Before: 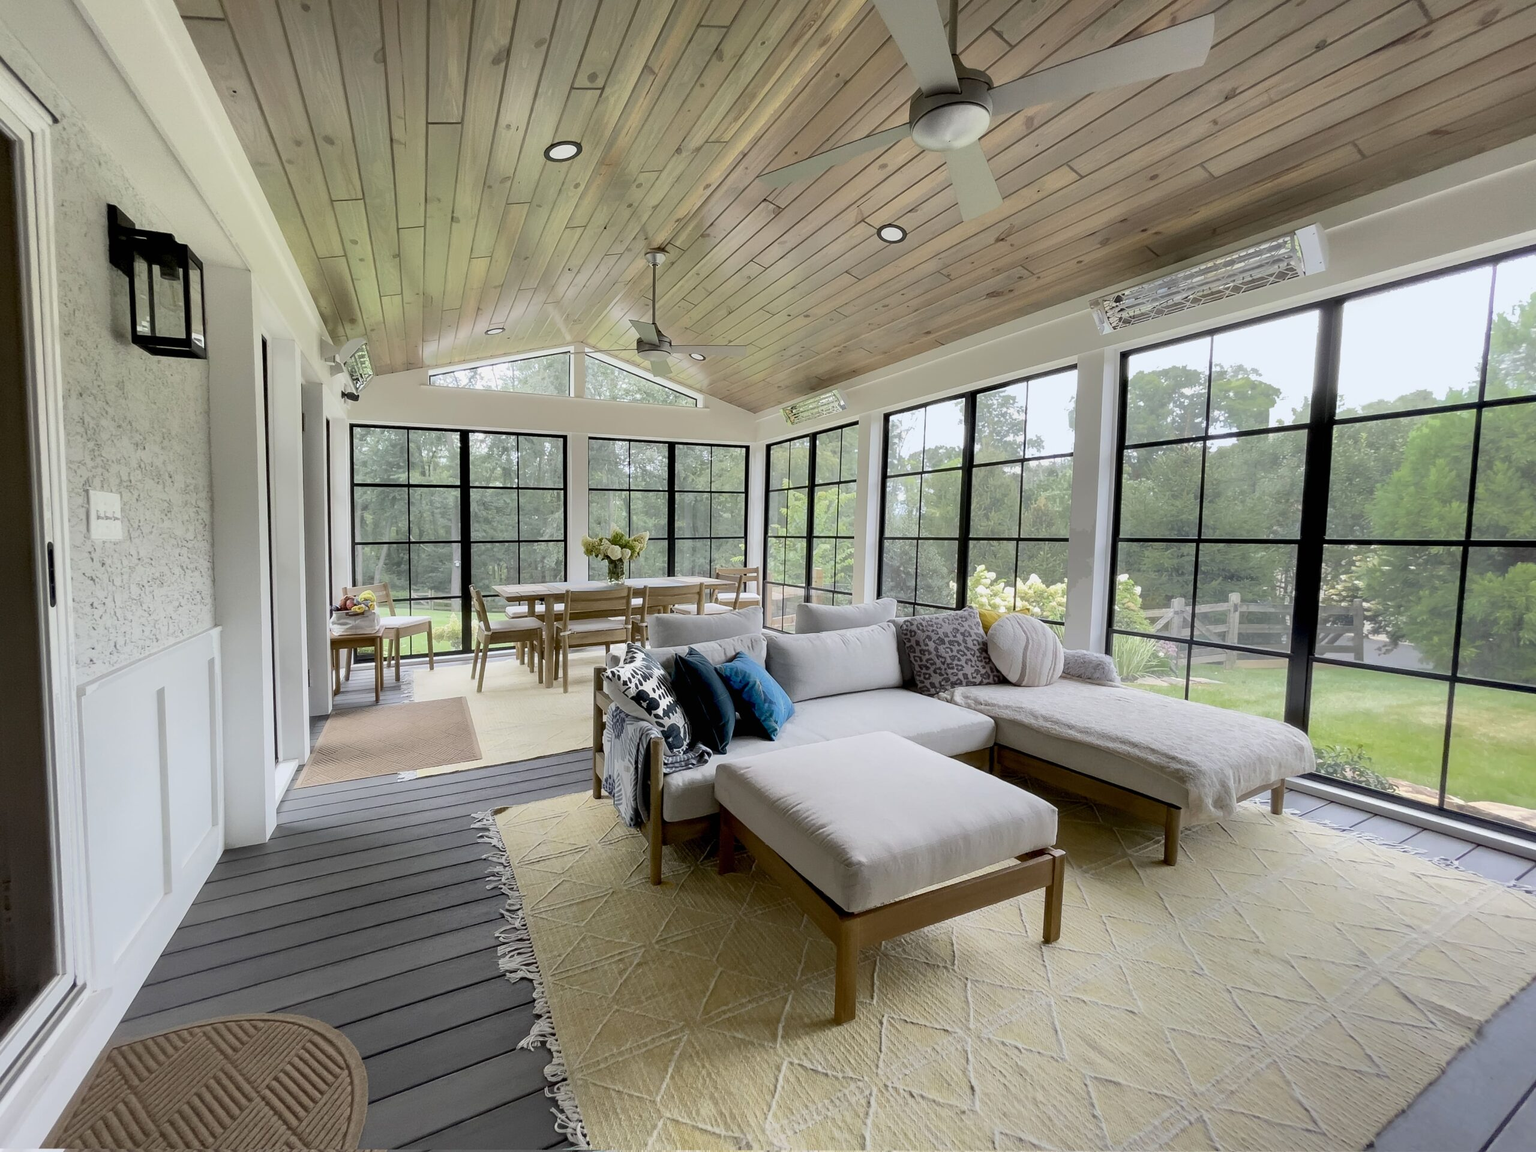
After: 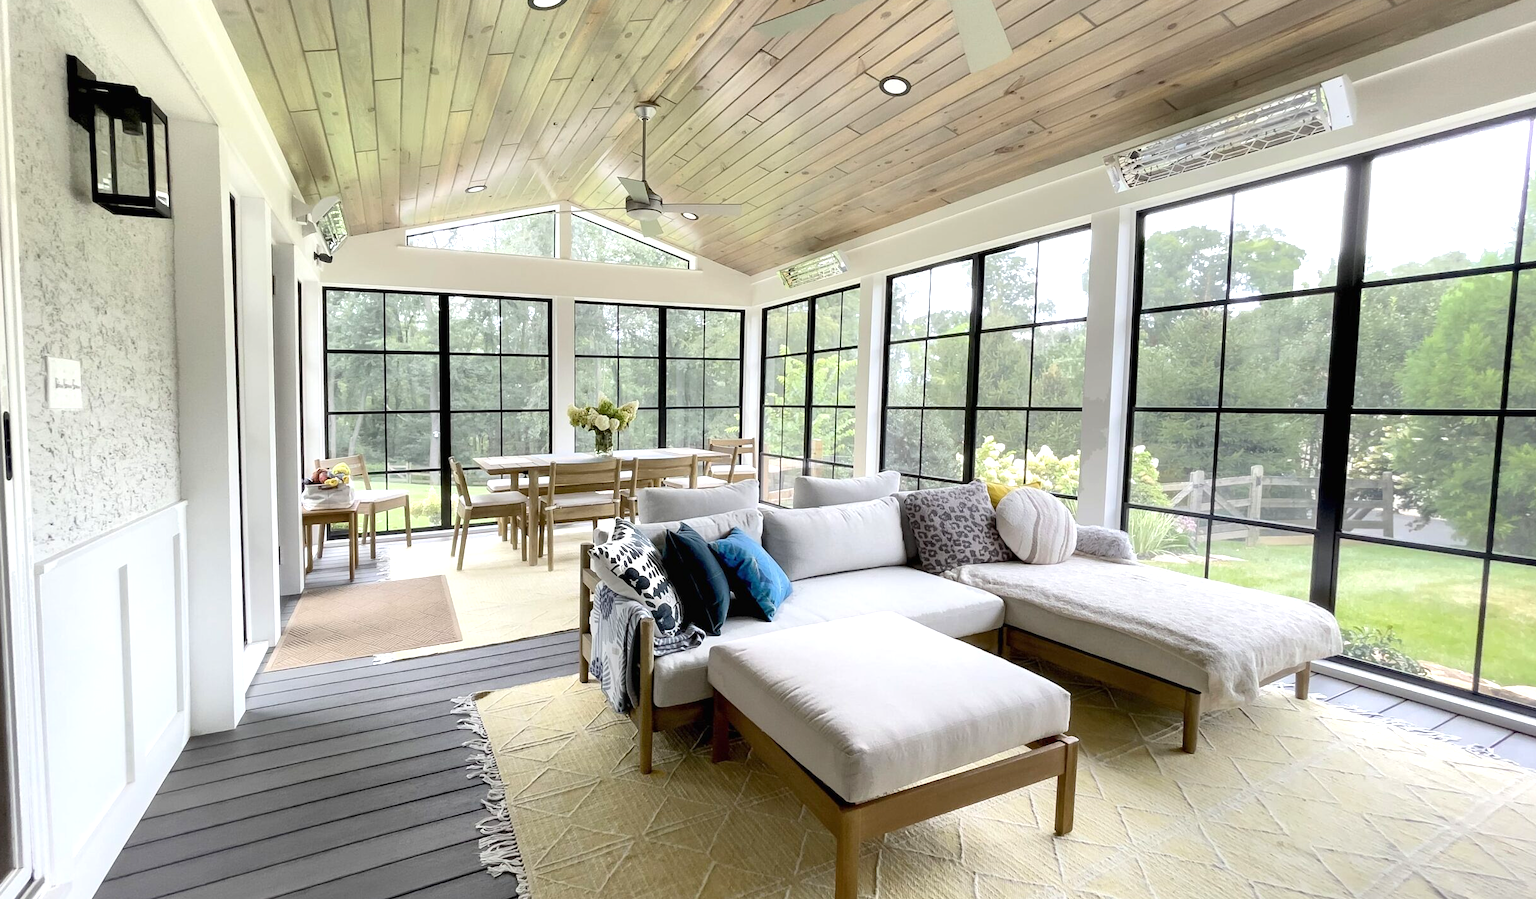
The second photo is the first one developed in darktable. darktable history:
crop and rotate: left 2.903%, top 13.276%, right 2.383%, bottom 12.74%
exposure: black level correction 0, exposure 0.698 EV, compensate exposure bias true, compensate highlight preservation false
